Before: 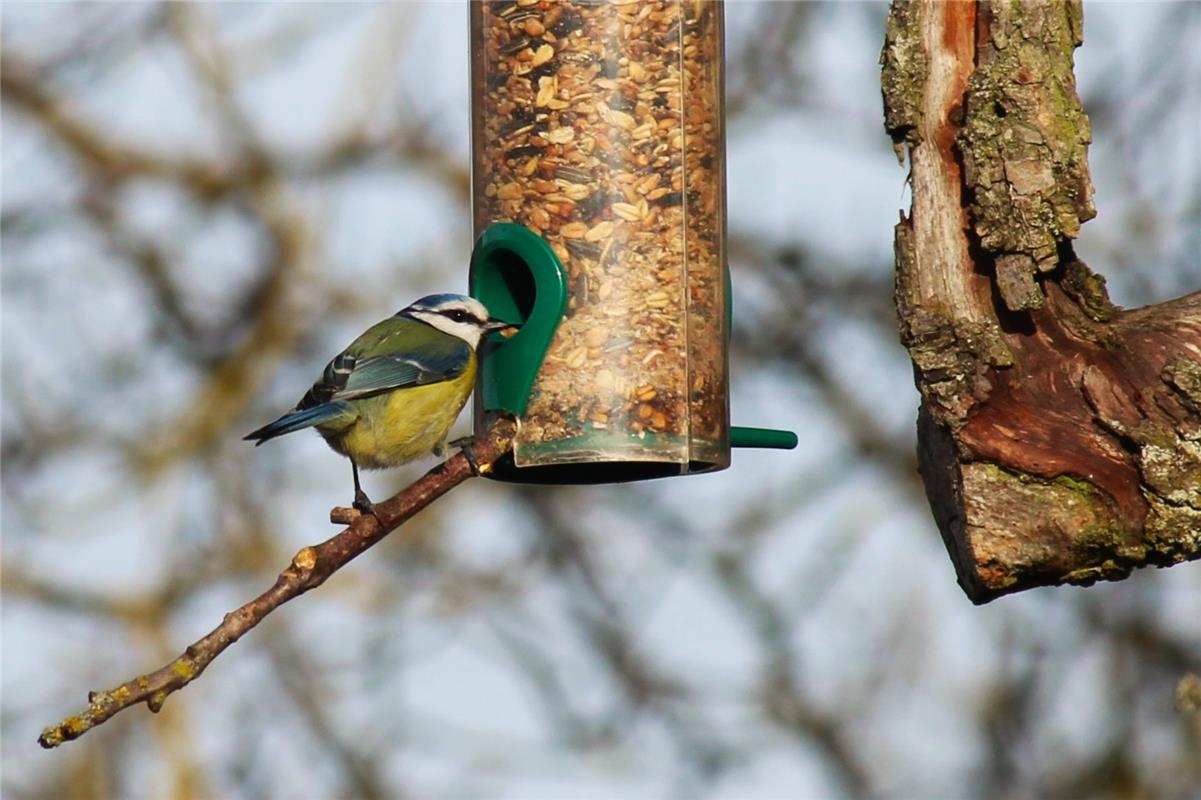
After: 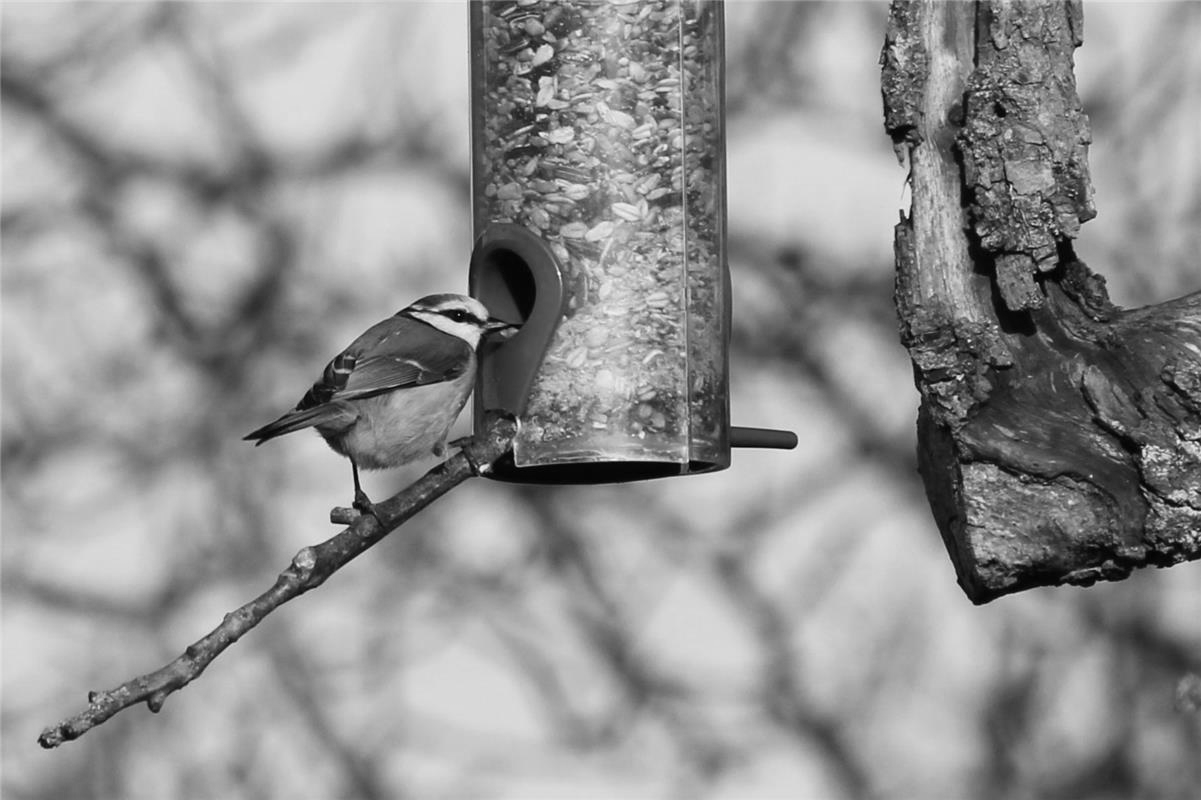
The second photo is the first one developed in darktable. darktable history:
monochrome: a 16.01, b -2.65, highlights 0.52
rotate and perspective: crop left 0, crop top 0
